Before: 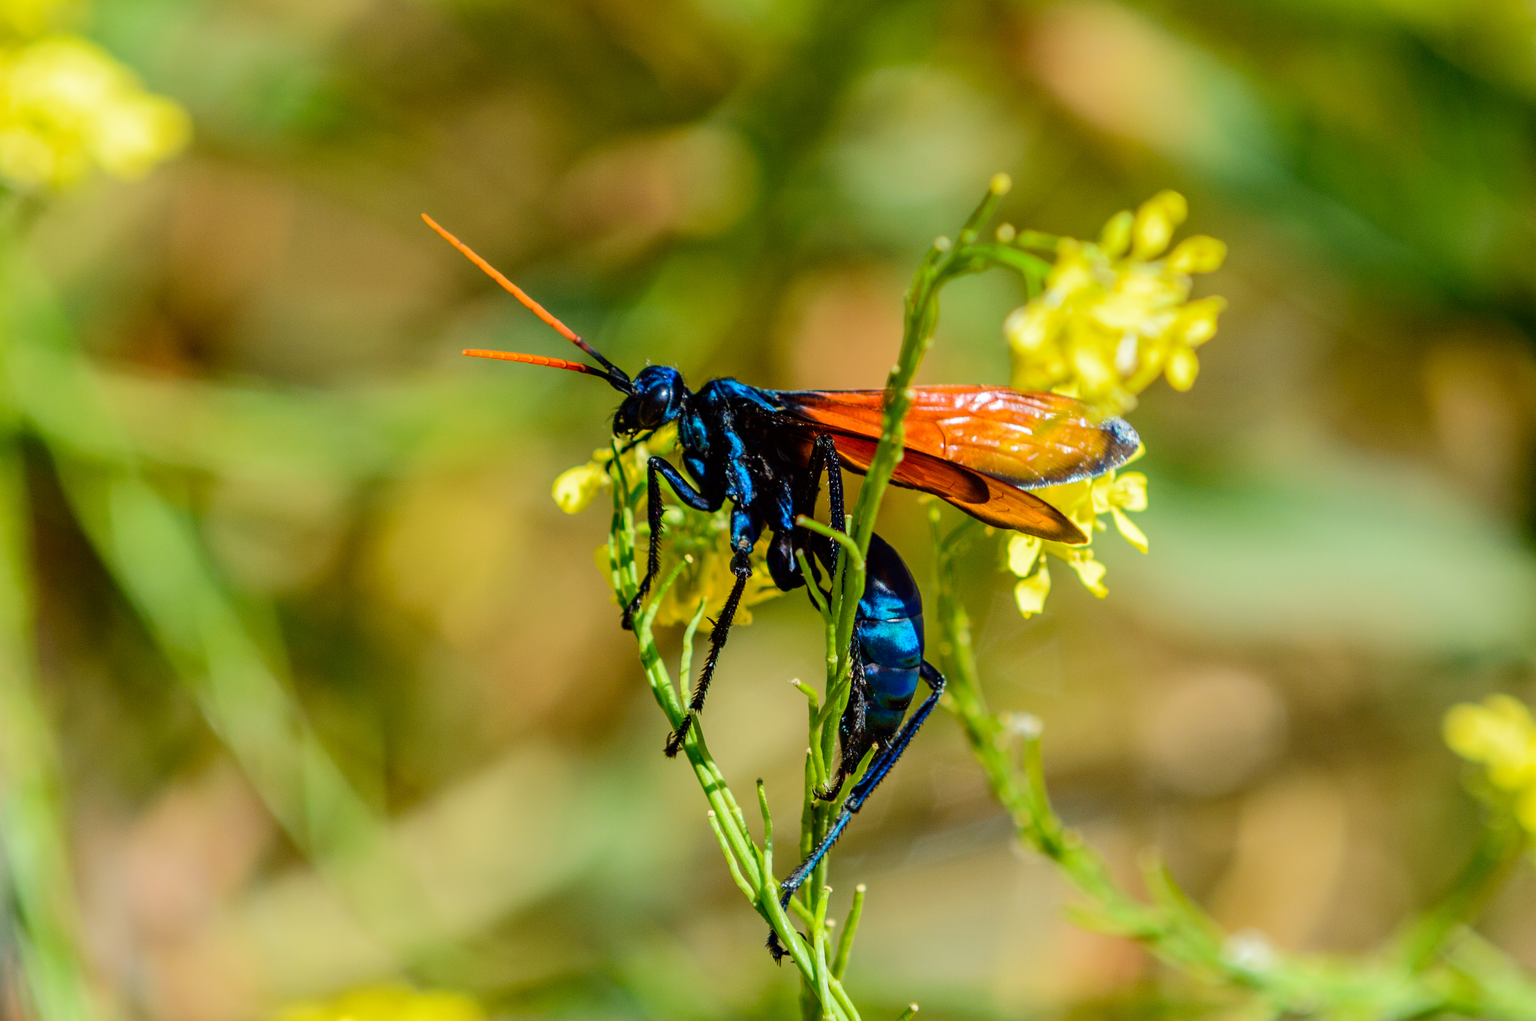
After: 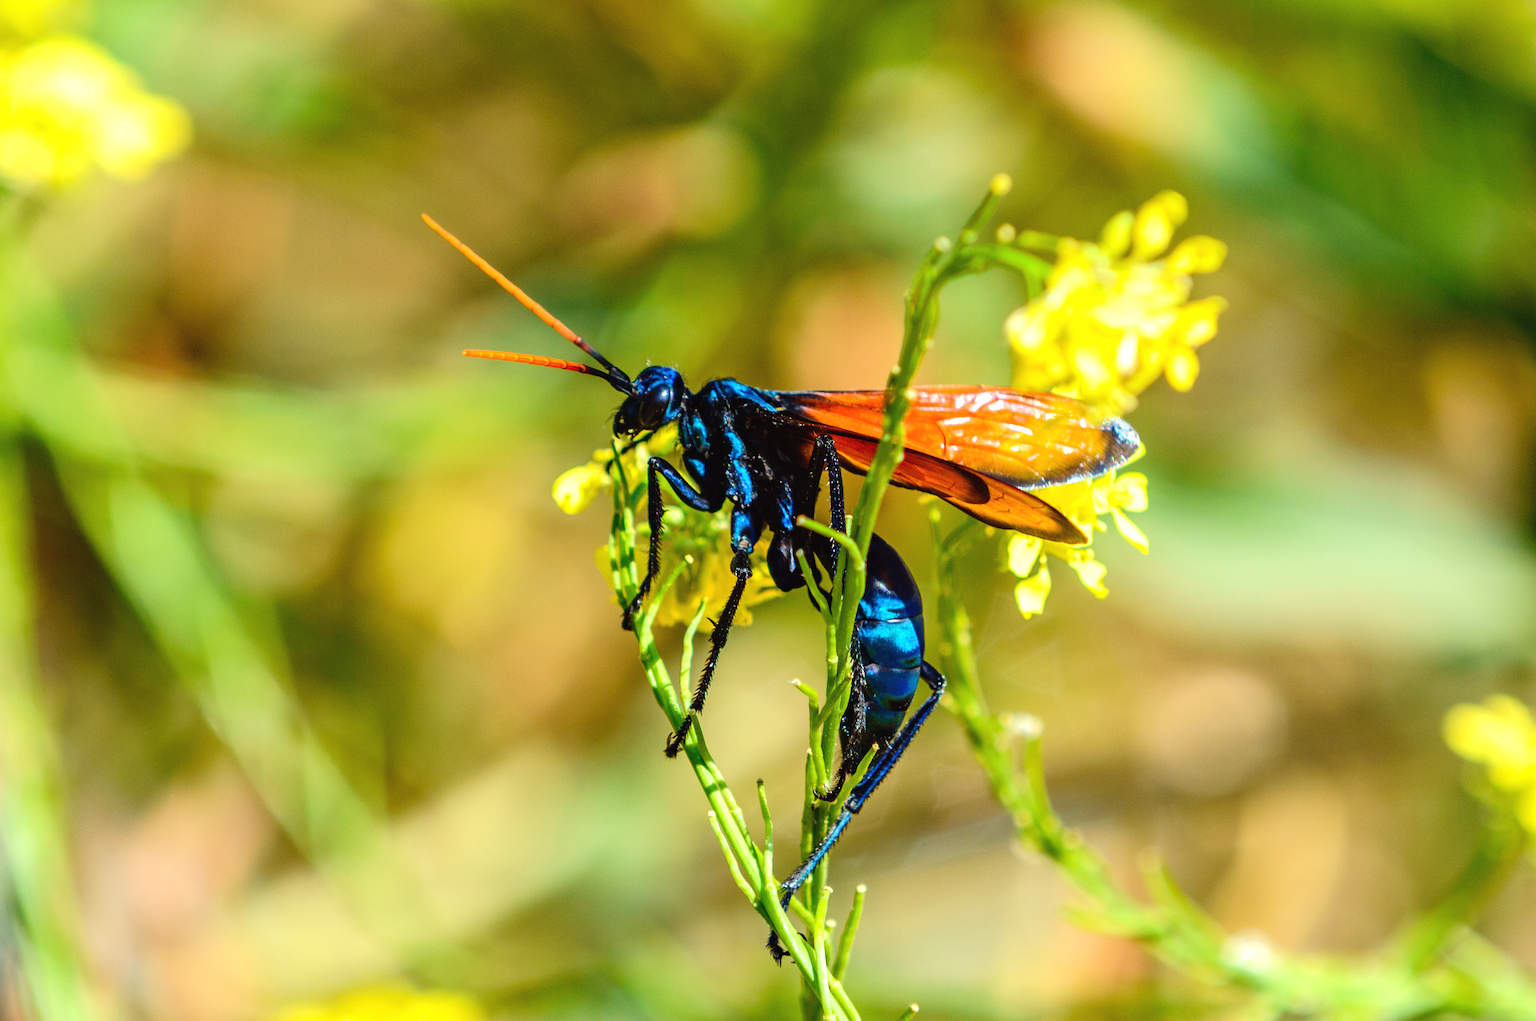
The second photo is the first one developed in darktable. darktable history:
exposure: black level correction -0.002, exposure 0.54 EV, compensate exposure bias true, compensate highlight preservation false
